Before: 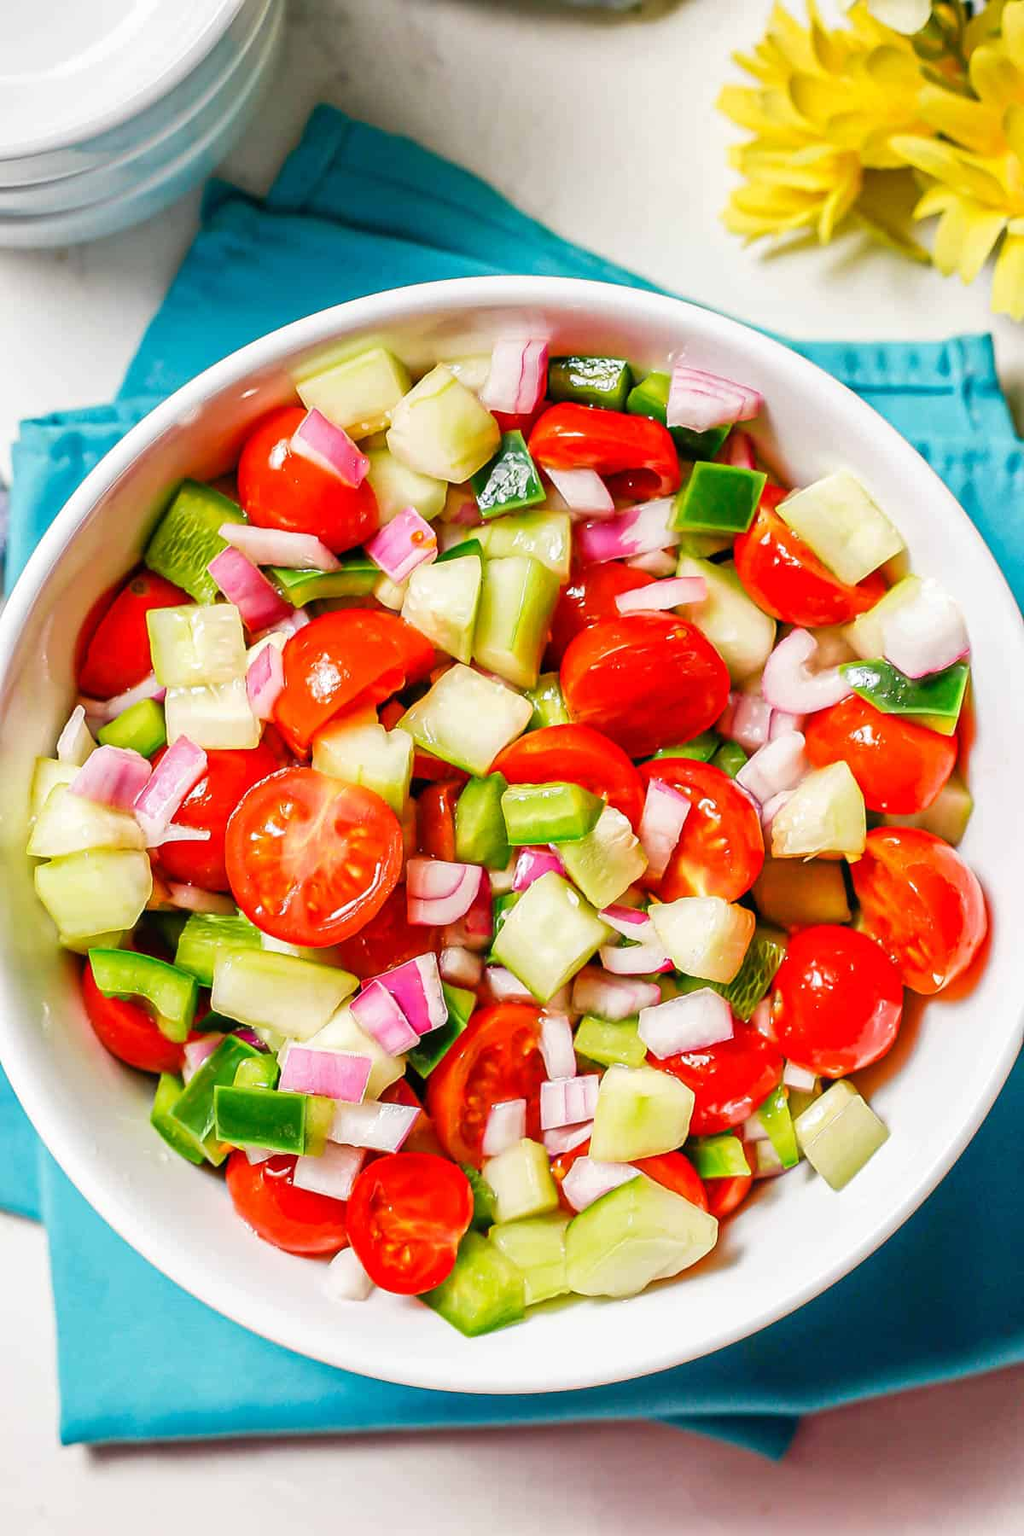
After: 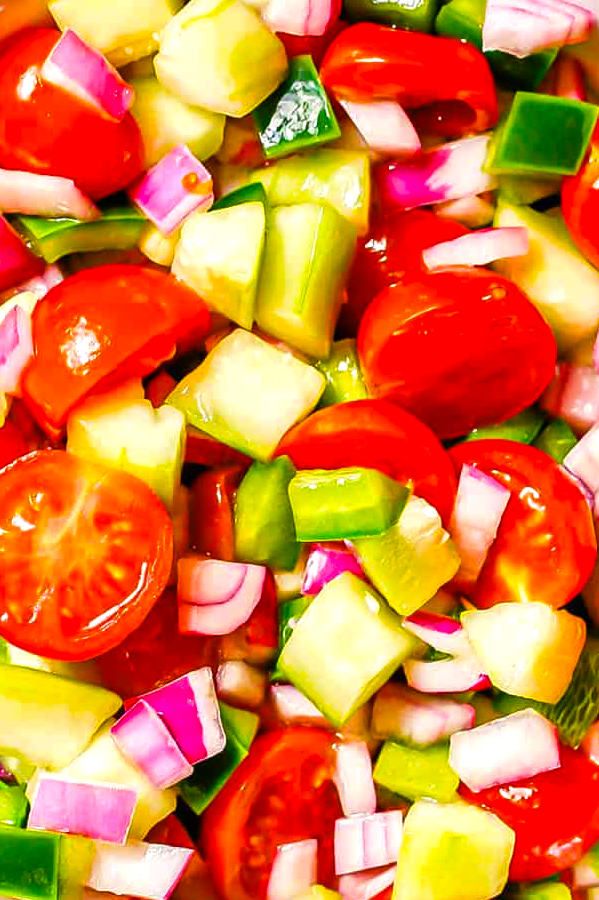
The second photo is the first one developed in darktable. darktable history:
crop: left 25%, top 25%, right 25%, bottom 25%
color balance rgb: linear chroma grading › global chroma 50%, perceptual saturation grading › global saturation 2.34%, global vibrance 6.64%, contrast 12.71%, saturation formula JzAzBz (2021)
